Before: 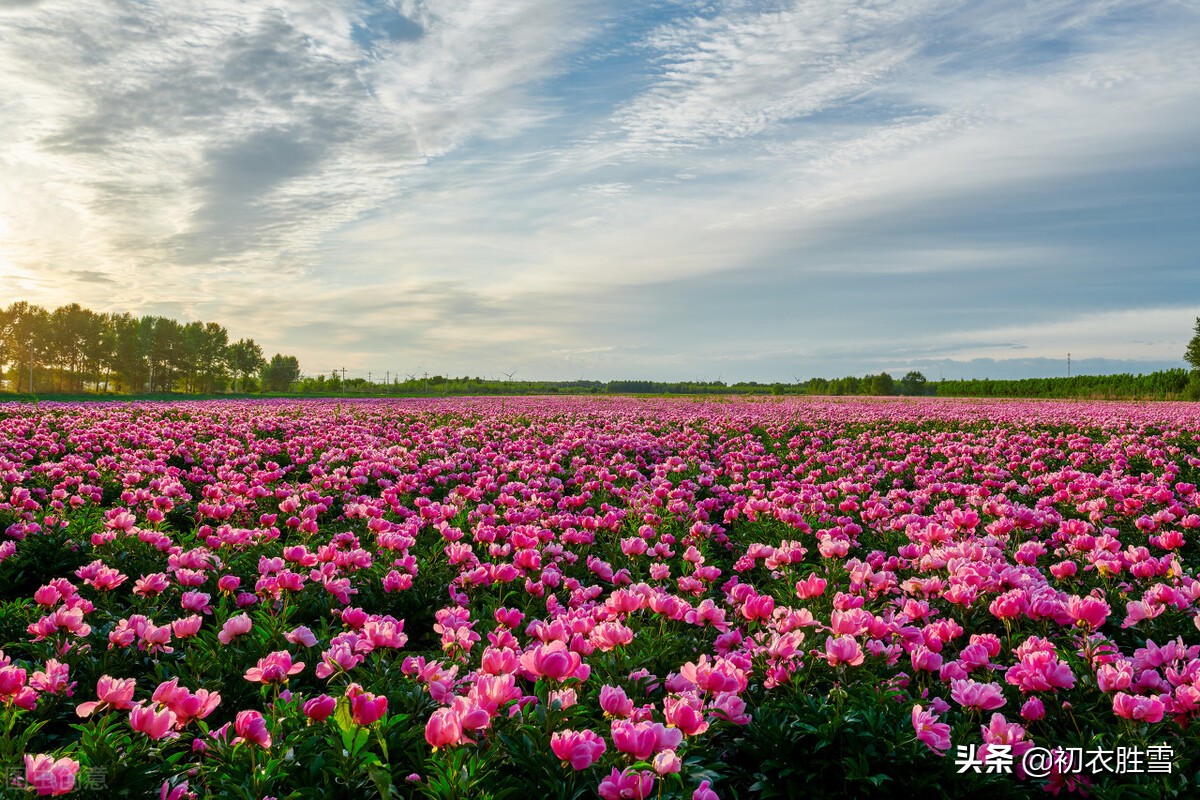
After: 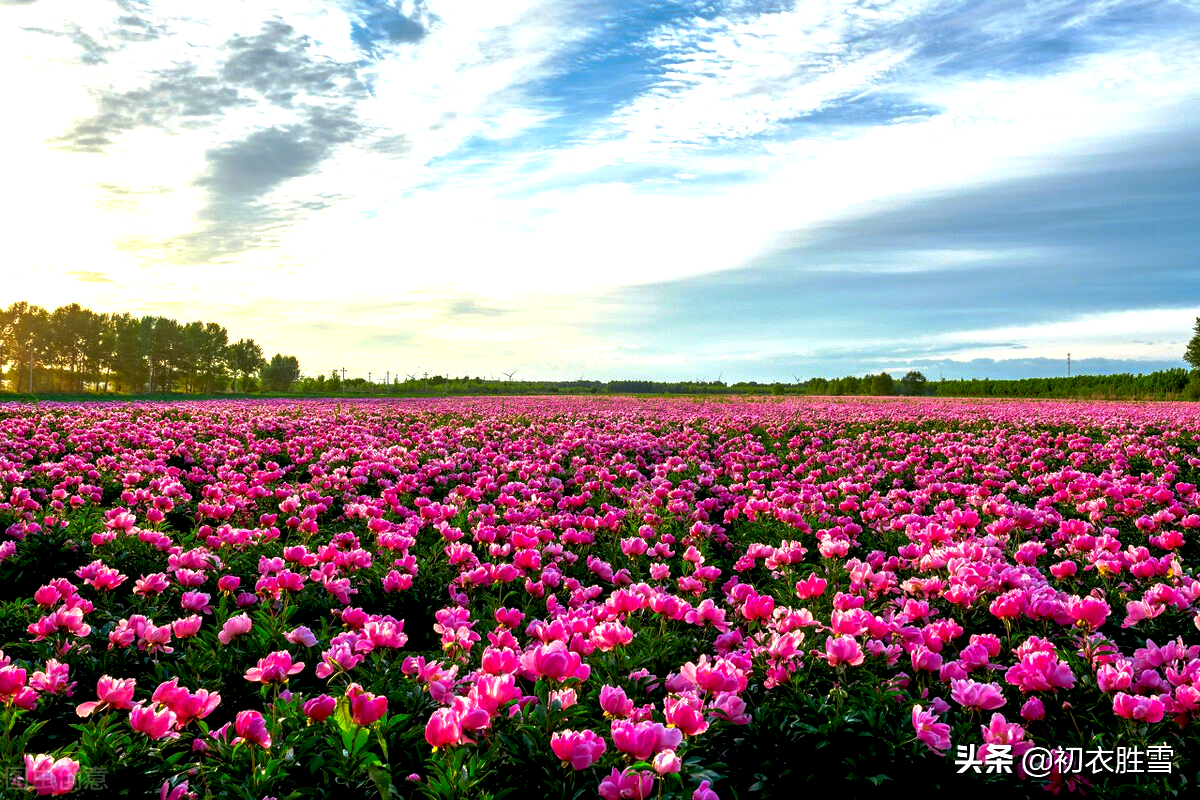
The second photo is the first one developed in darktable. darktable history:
exposure: black level correction 0.011, exposure 1.085 EV, compensate highlight preservation false
tone curve: curves: ch0 [(0, 0) (0.91, 0.76) (0.997, 0.913)], preserve colors none
